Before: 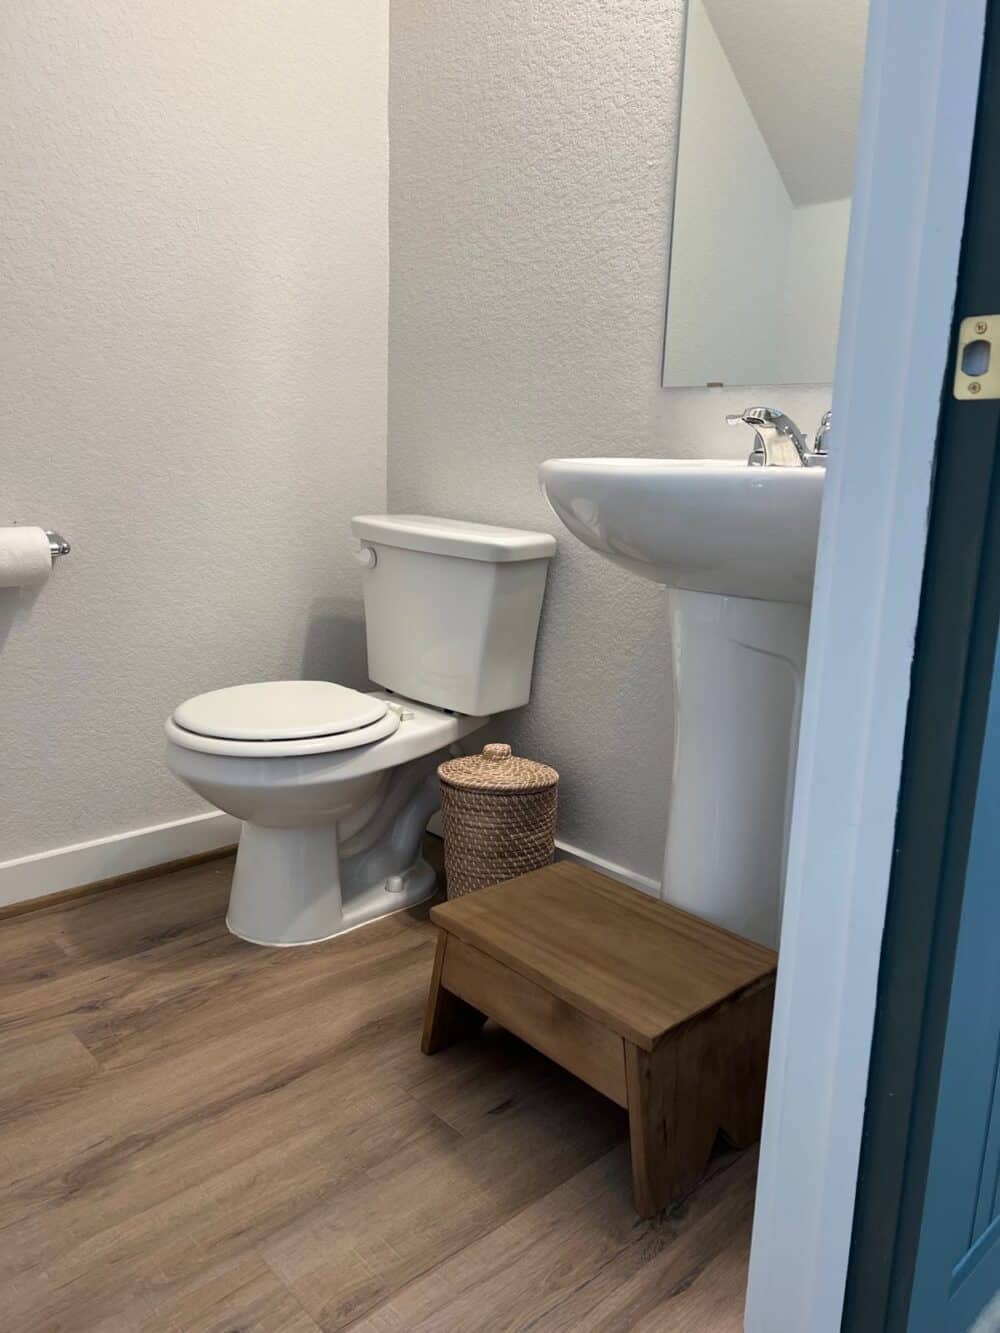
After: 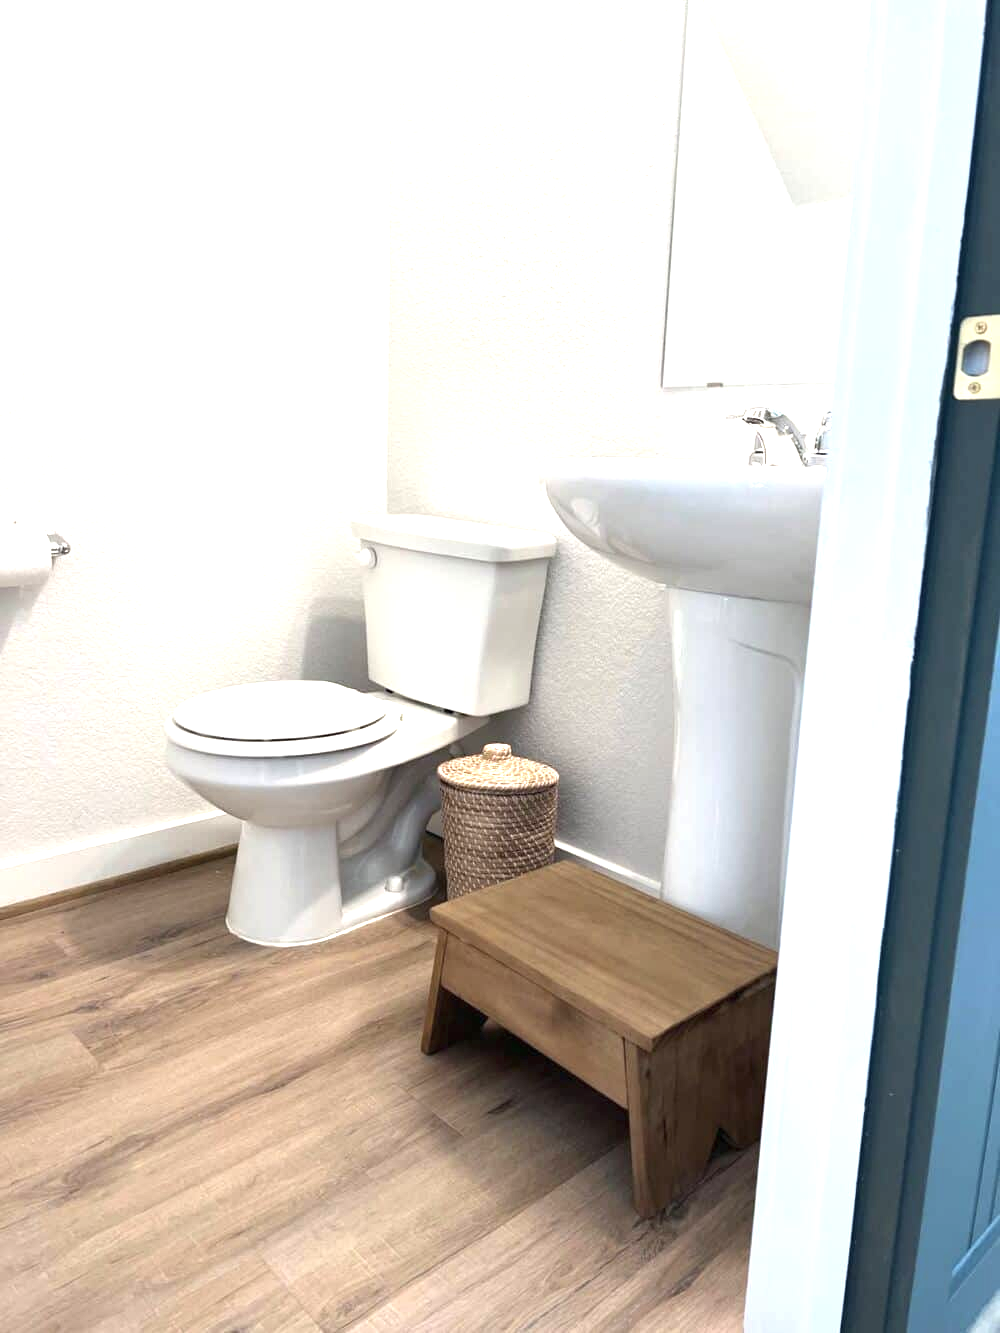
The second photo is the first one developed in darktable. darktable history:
contrast brightness saturation: saturation -0.161
exposure: black level correction 0, exposure 1.469 EV, compensate exposure bias true, compensate highlight preservation false
